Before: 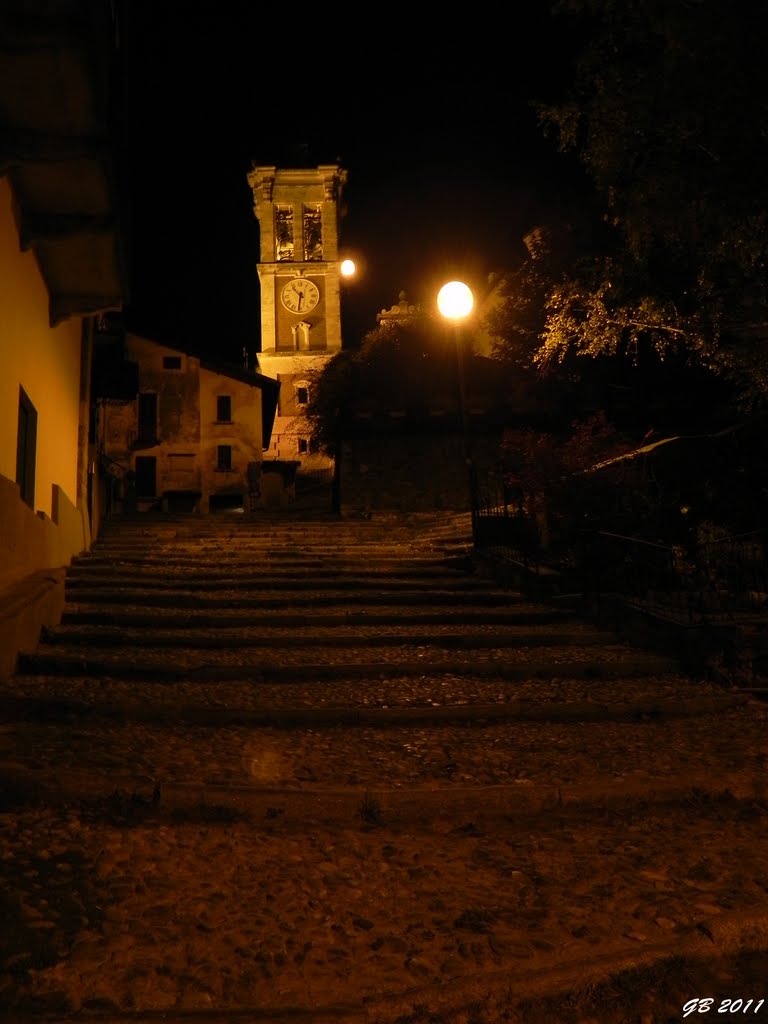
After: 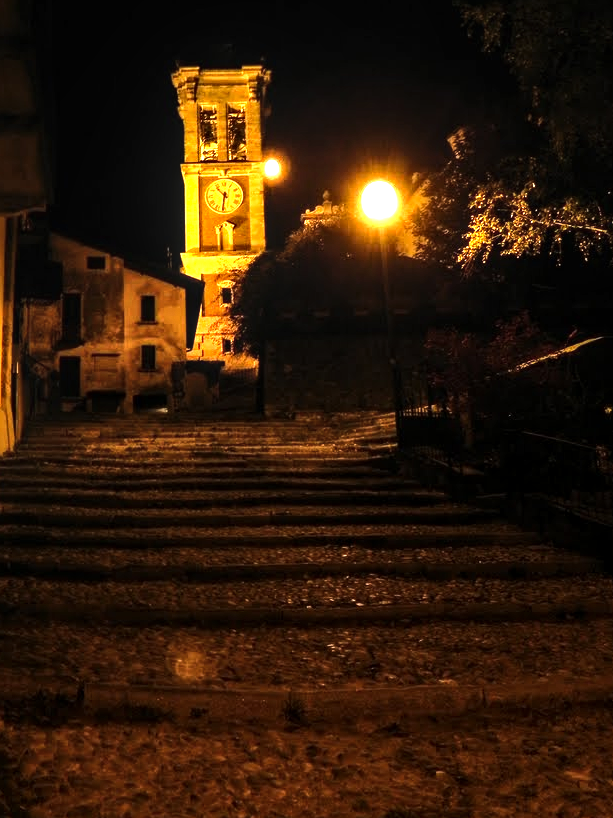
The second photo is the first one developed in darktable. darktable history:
crop and rotate: left 10.009%, top 9.831%, right 10.054%, bottom 10.247%
exposure: black level correction 0, exposure 1.2 EV, compensate exposure bias true, compensate highlight preservation false
tone equalizer: -8 EV -1.1 EV, -7 EV -1.02 EV, -6 EV -0.847 EV, -5 EV -0.572 EV, -3 EV 0.609 EV, -2 EV 0.839 EV, -1 EV 0.997 EV, +0 EV 1.06 EV, edges refinement/feathering 500, mask exposure compensation -1.57 EV, preserve details no
local contrast: on, module defaults
